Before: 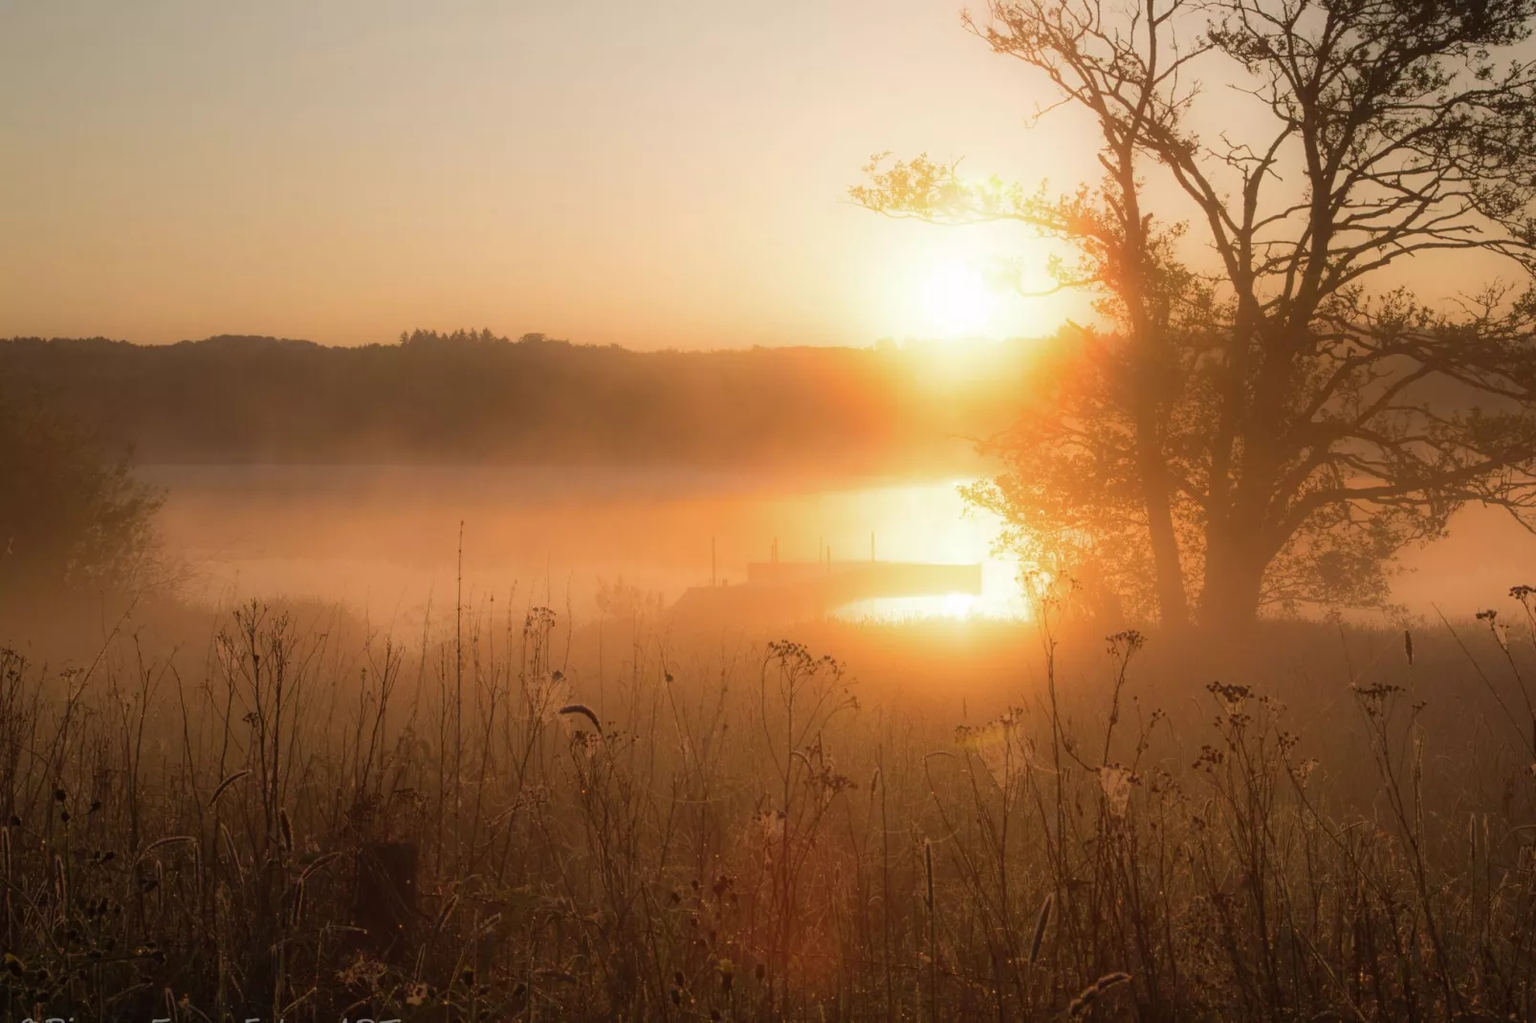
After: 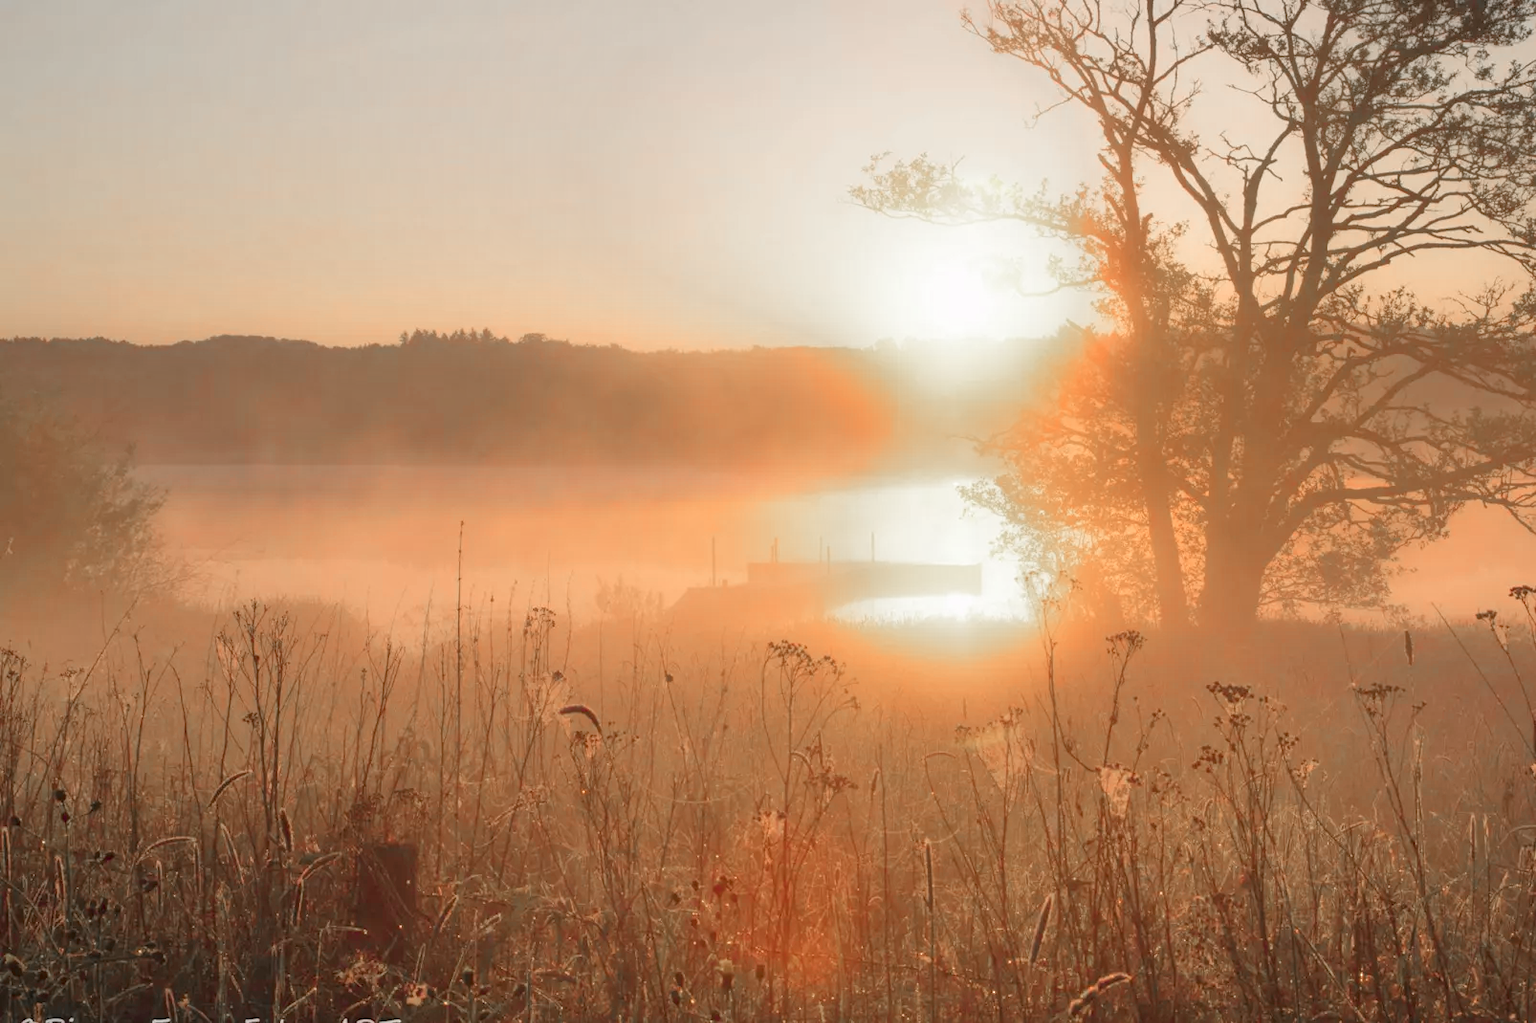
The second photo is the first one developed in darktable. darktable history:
color zones: curves: ch1 [(0, 0.708) (0.088, 0.648) (0.245, 0.187) (0.429, 0.326) (0.571, 0.498) (0.714, 0.5) (0.857, 0.5) (1, 0.708)]
tone equalizer: -8 EV 1.97 EV, -7 EV 1.96 EV, -6 EV 1.98 EV, -5 EV 1.99 EV, -4 EV 1.97 EV, -3 EV 1.47 EV, -2 EV 0.993 EV, -1 EV 0.518 EV
